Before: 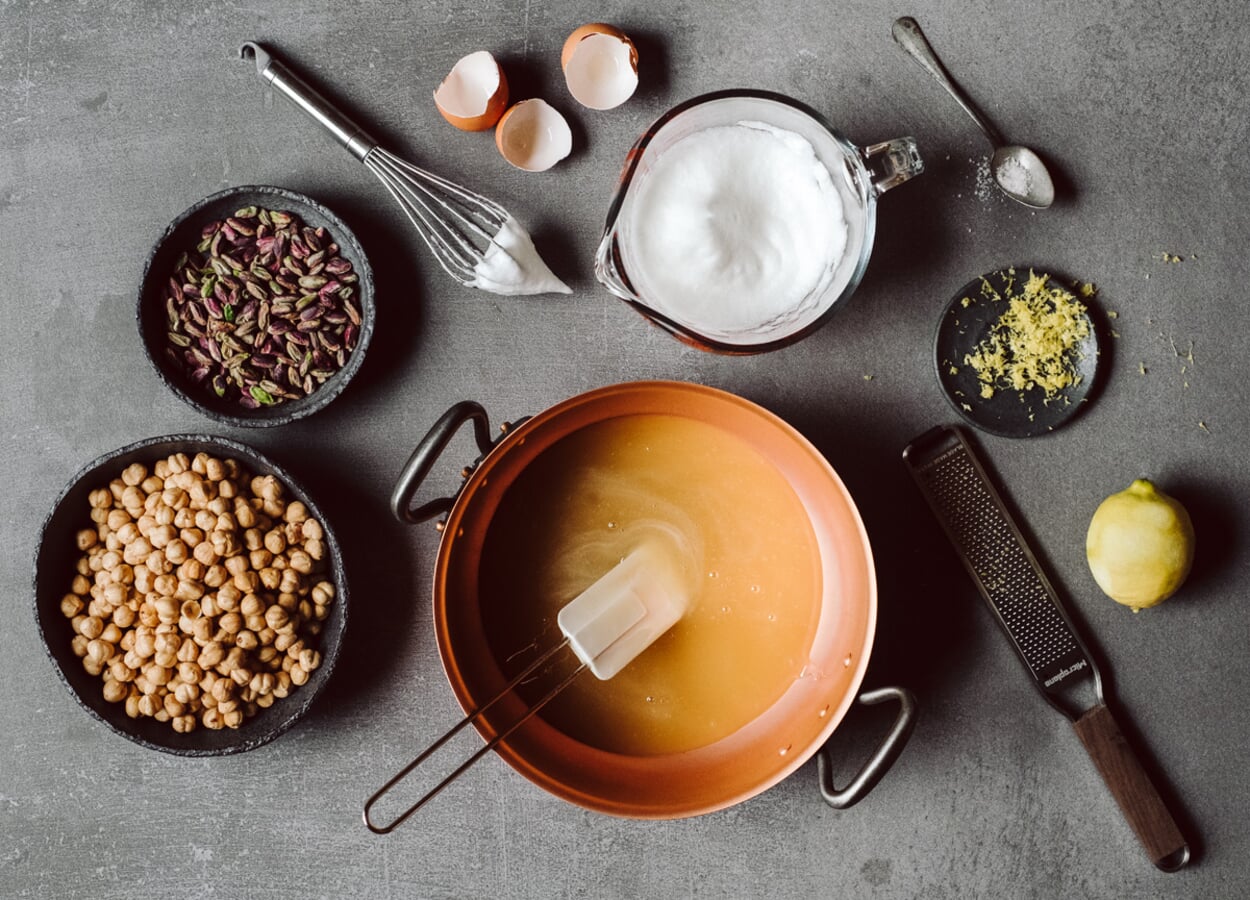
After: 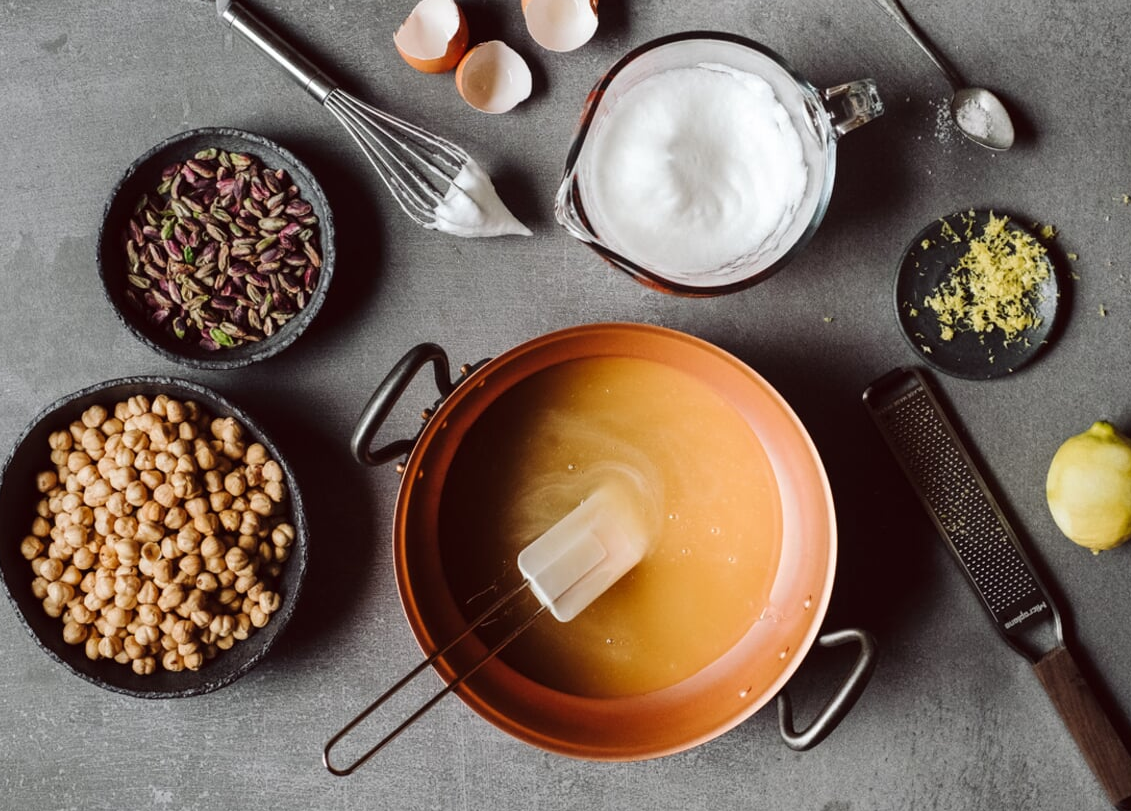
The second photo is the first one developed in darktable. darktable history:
crop: left 3.224%, top 6.49%, right 6.246%, bottom 3.315%
